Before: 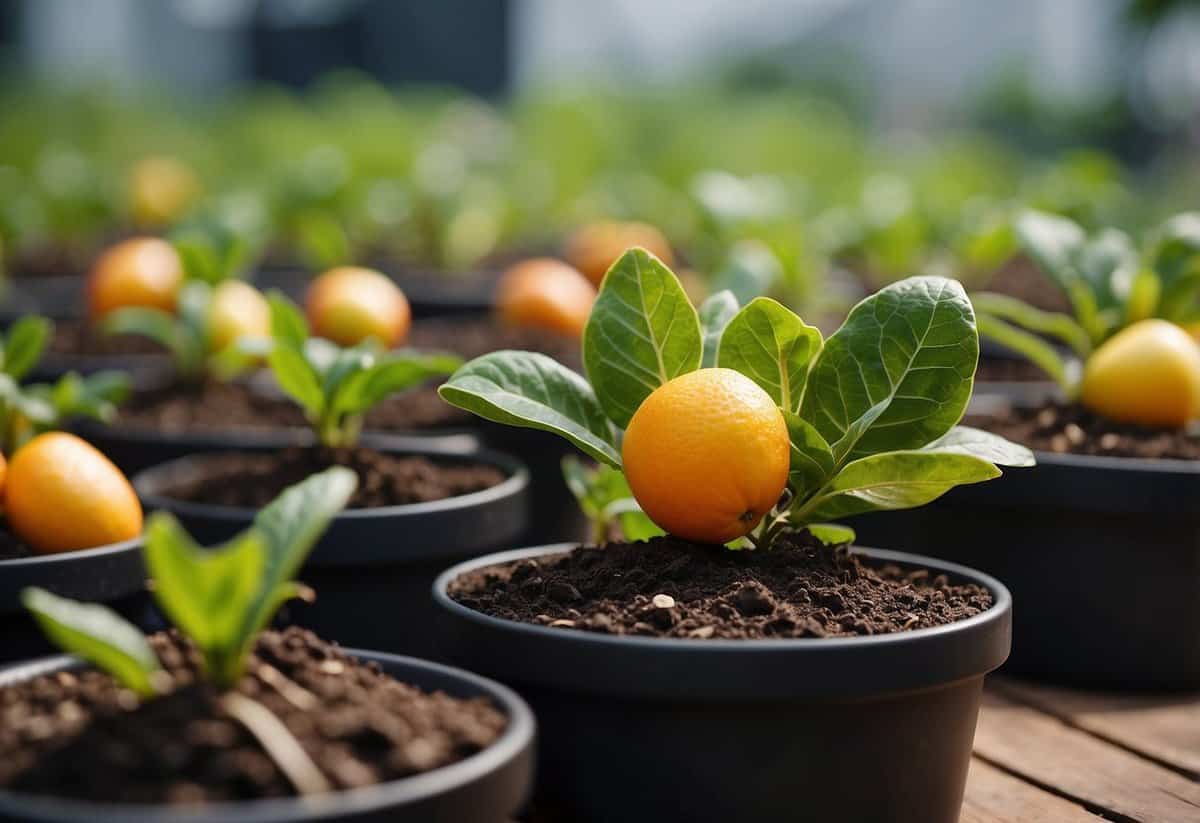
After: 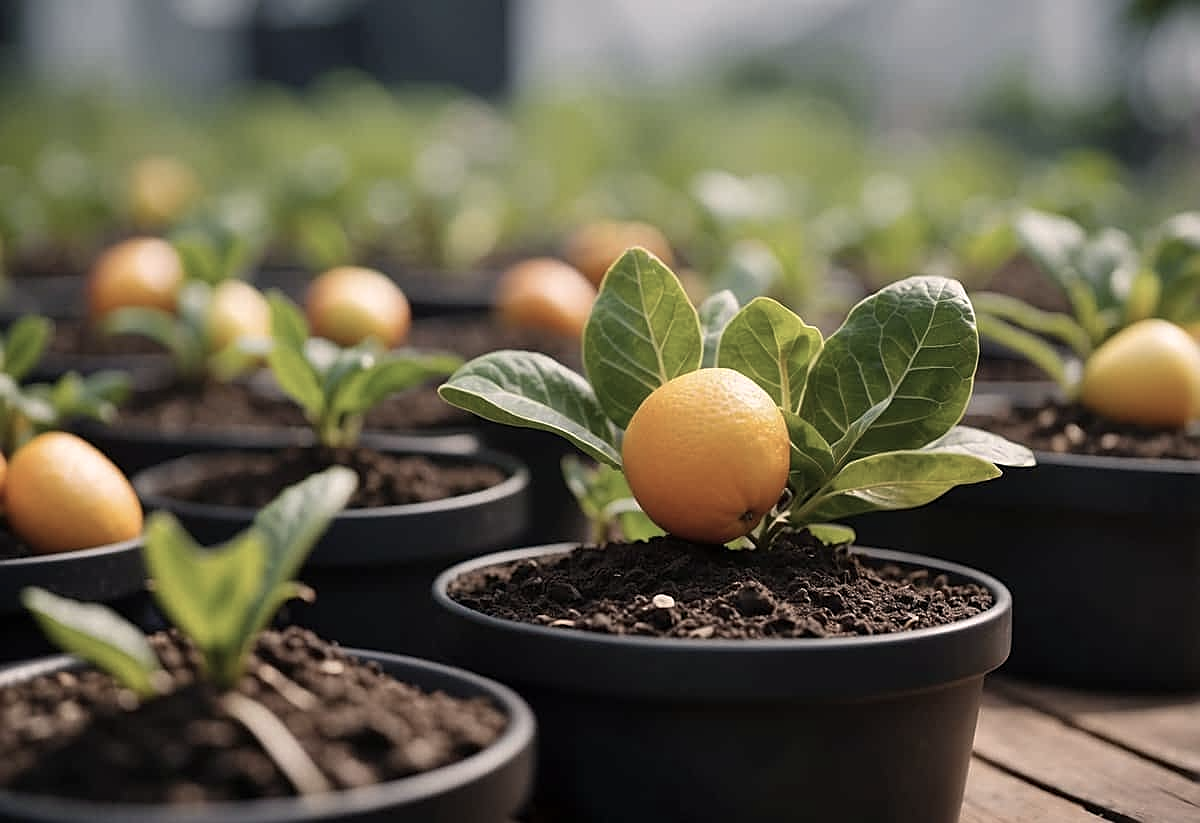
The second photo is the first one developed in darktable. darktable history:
sharpen: on, module defaults
color correction: highlights a* 5.54, highlights b* 5.16, saturation 0.646
